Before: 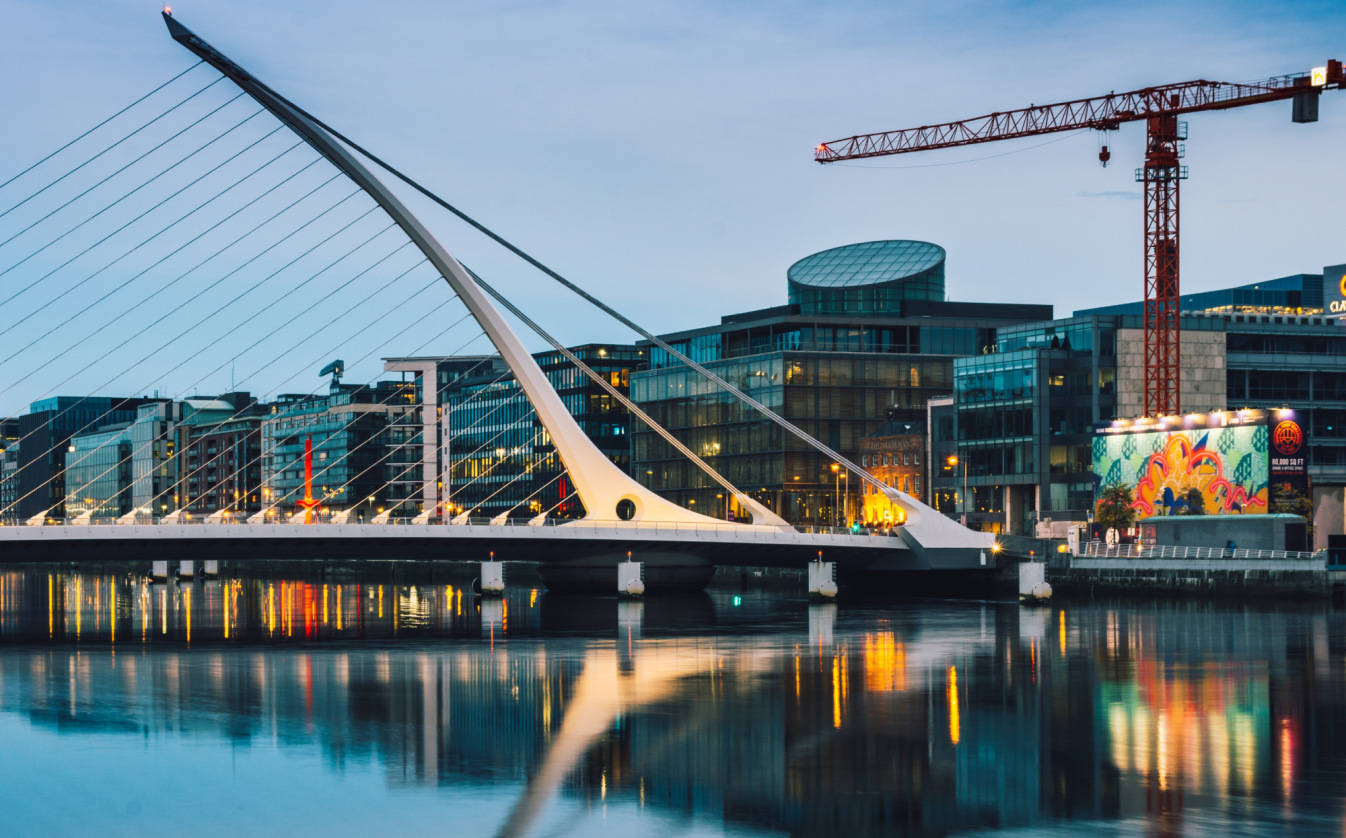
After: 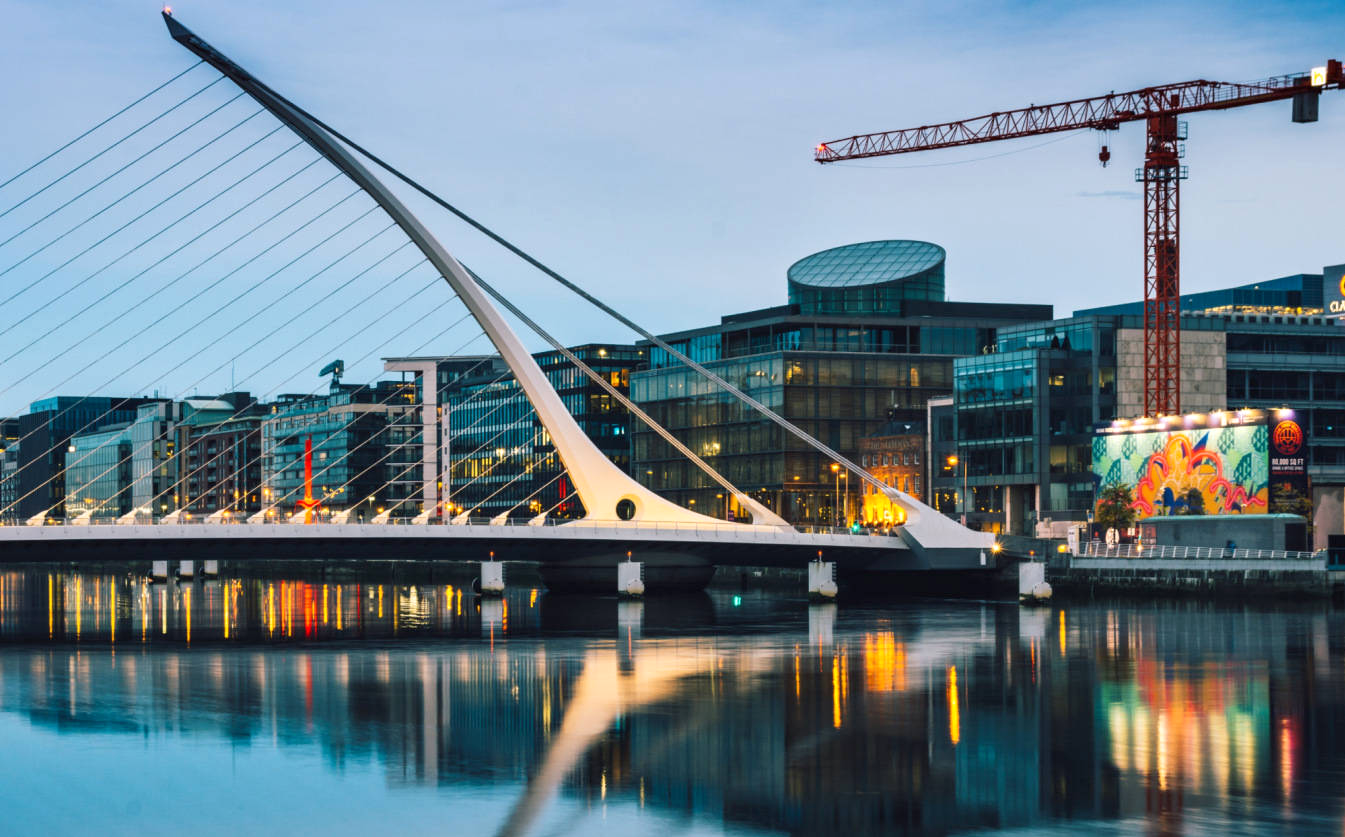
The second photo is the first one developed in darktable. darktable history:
crop: left 0.018%
exposure: black level correction 0.001, exposure 0.138 EV, compensate exposure bias true, compensate highlight preservation false
